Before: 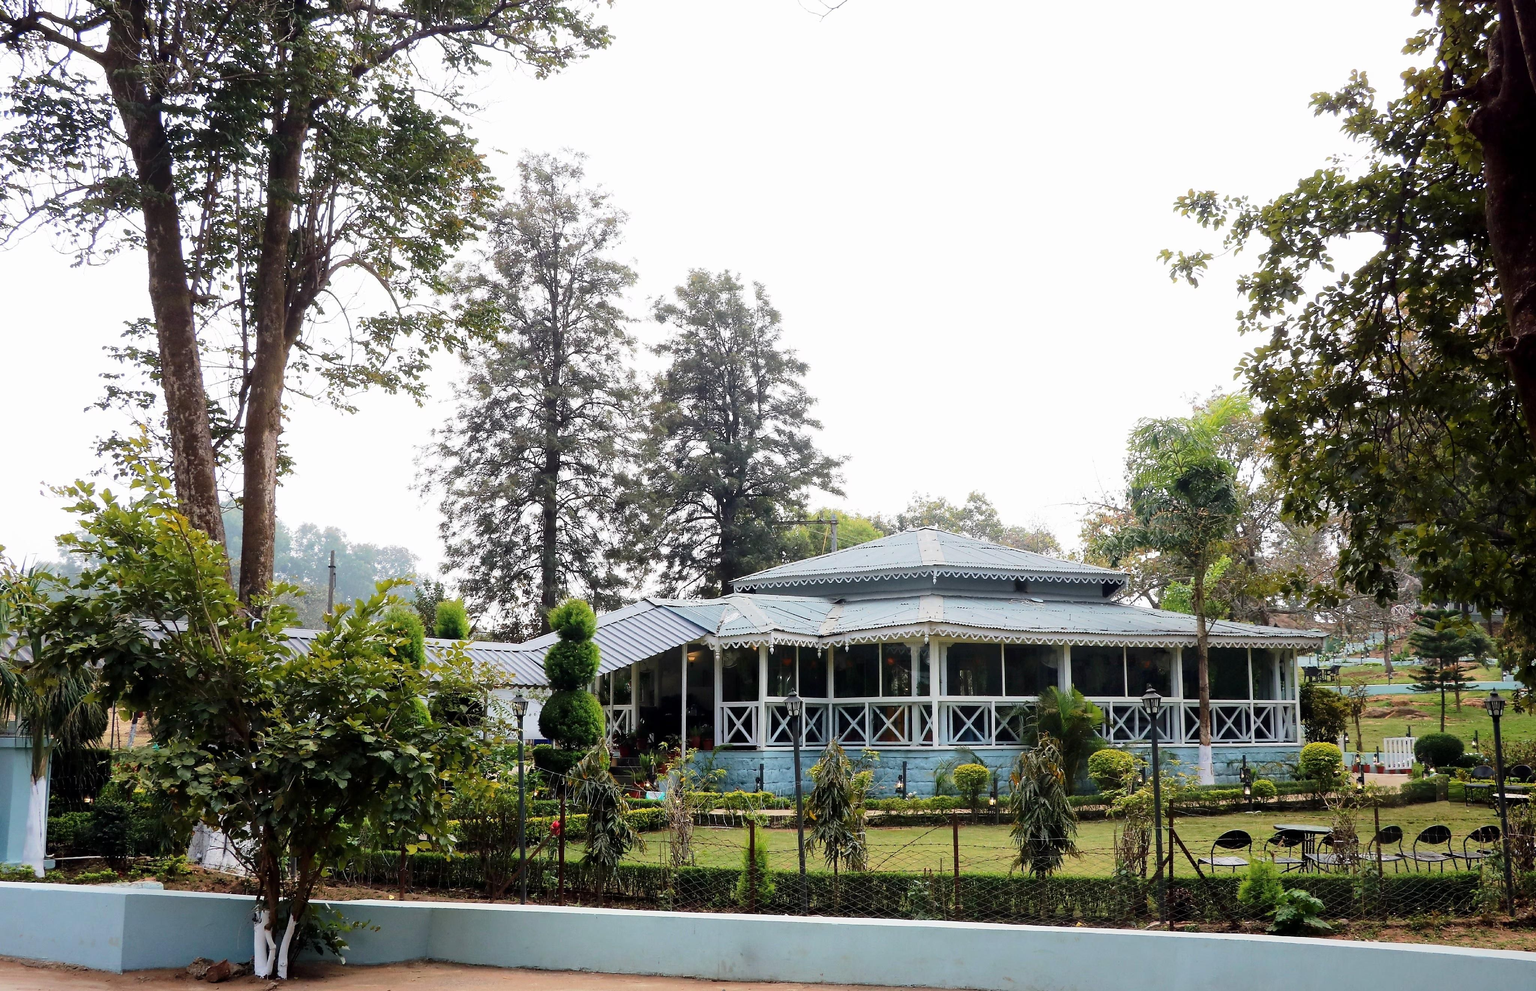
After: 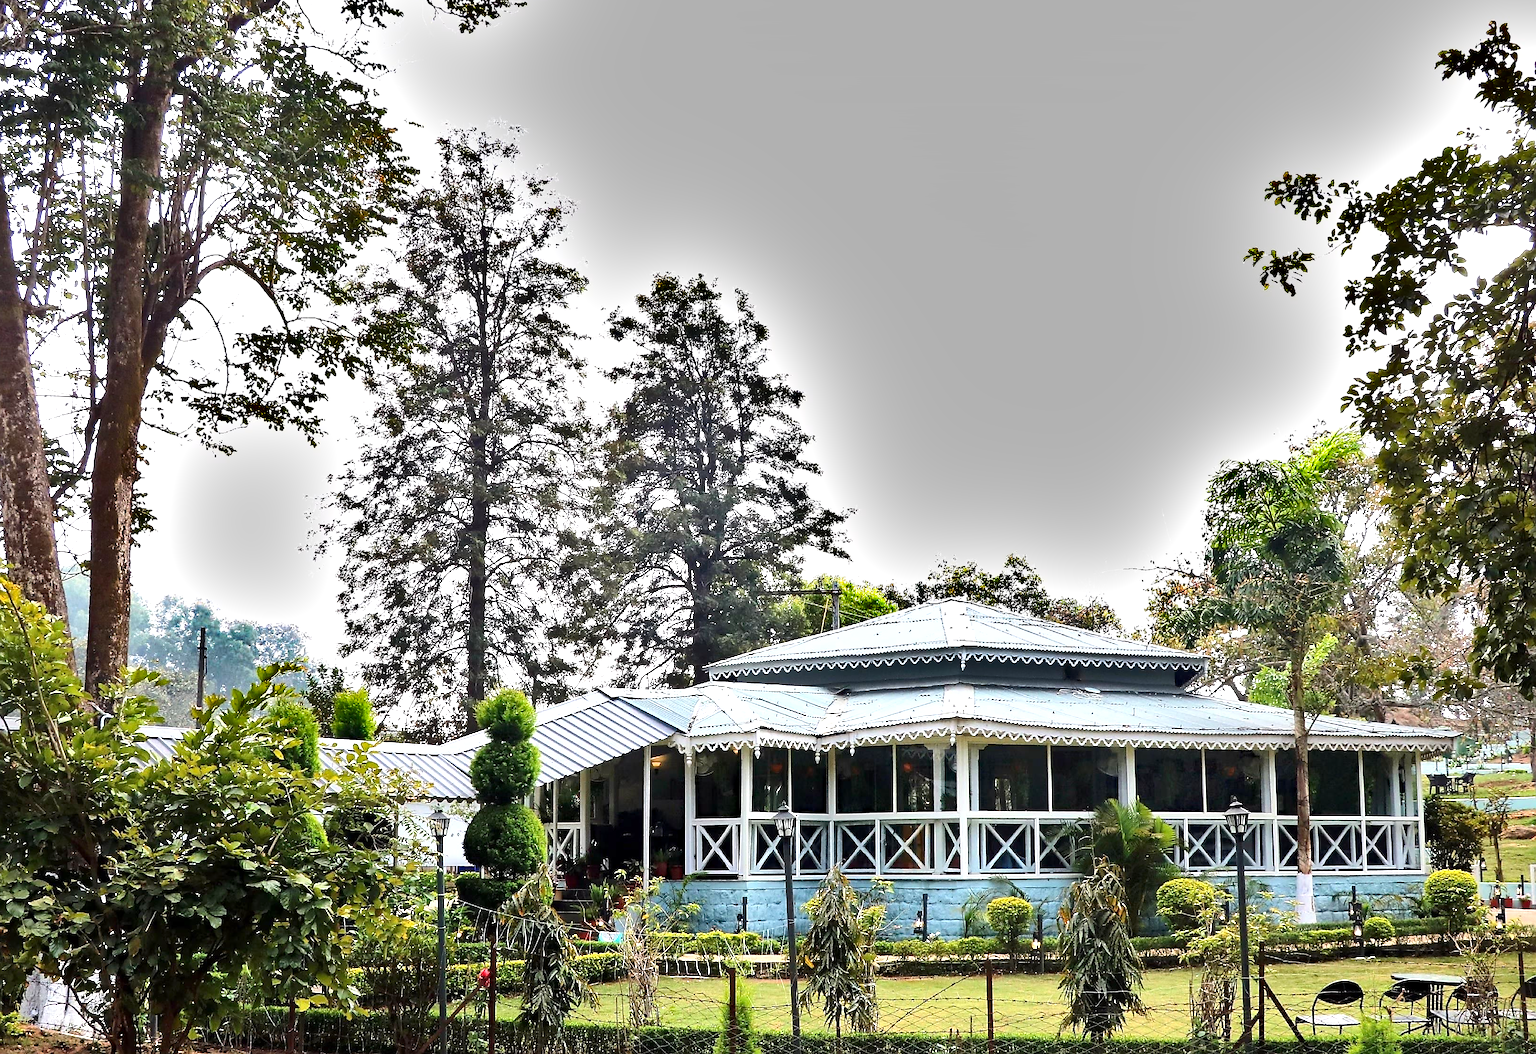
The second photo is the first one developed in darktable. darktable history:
sharpen: on, module defaults
crop: left 11.225%, top 5.381%, right 9.565%, bottom 10.314%
tone curve: curves: ch0 [(0, 0) (0.251, 0.254) (0.689, 0.733) (1, 1)]
exposure: exposure 0.74 EV, compensate highlight preservation false
shadows and highlights: shadows 19.13, highlights -83.41, soften with gaussian
haze removal: compatibility mode true, adaptive false
